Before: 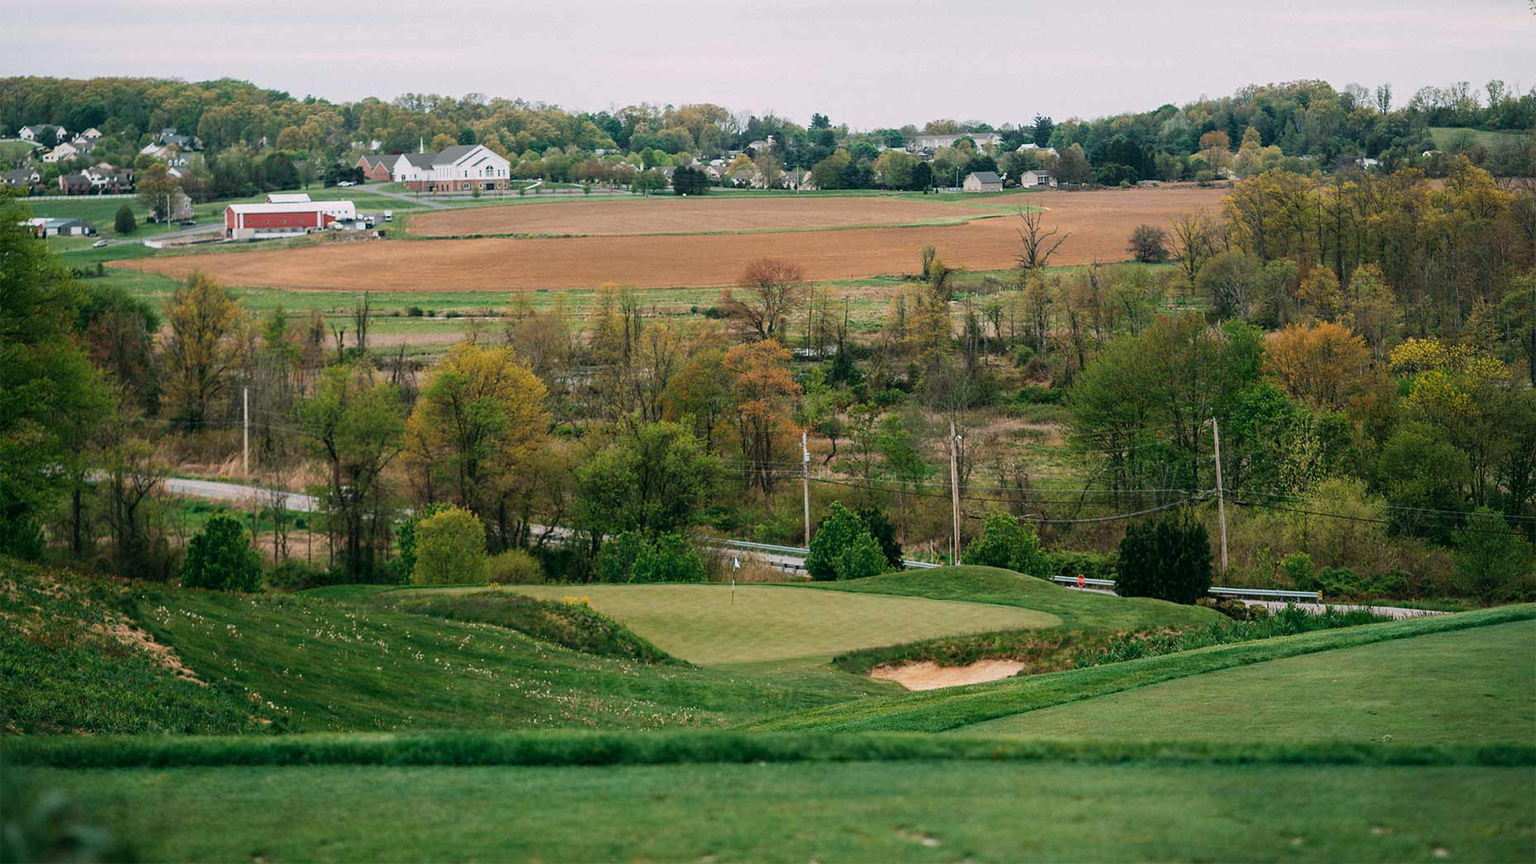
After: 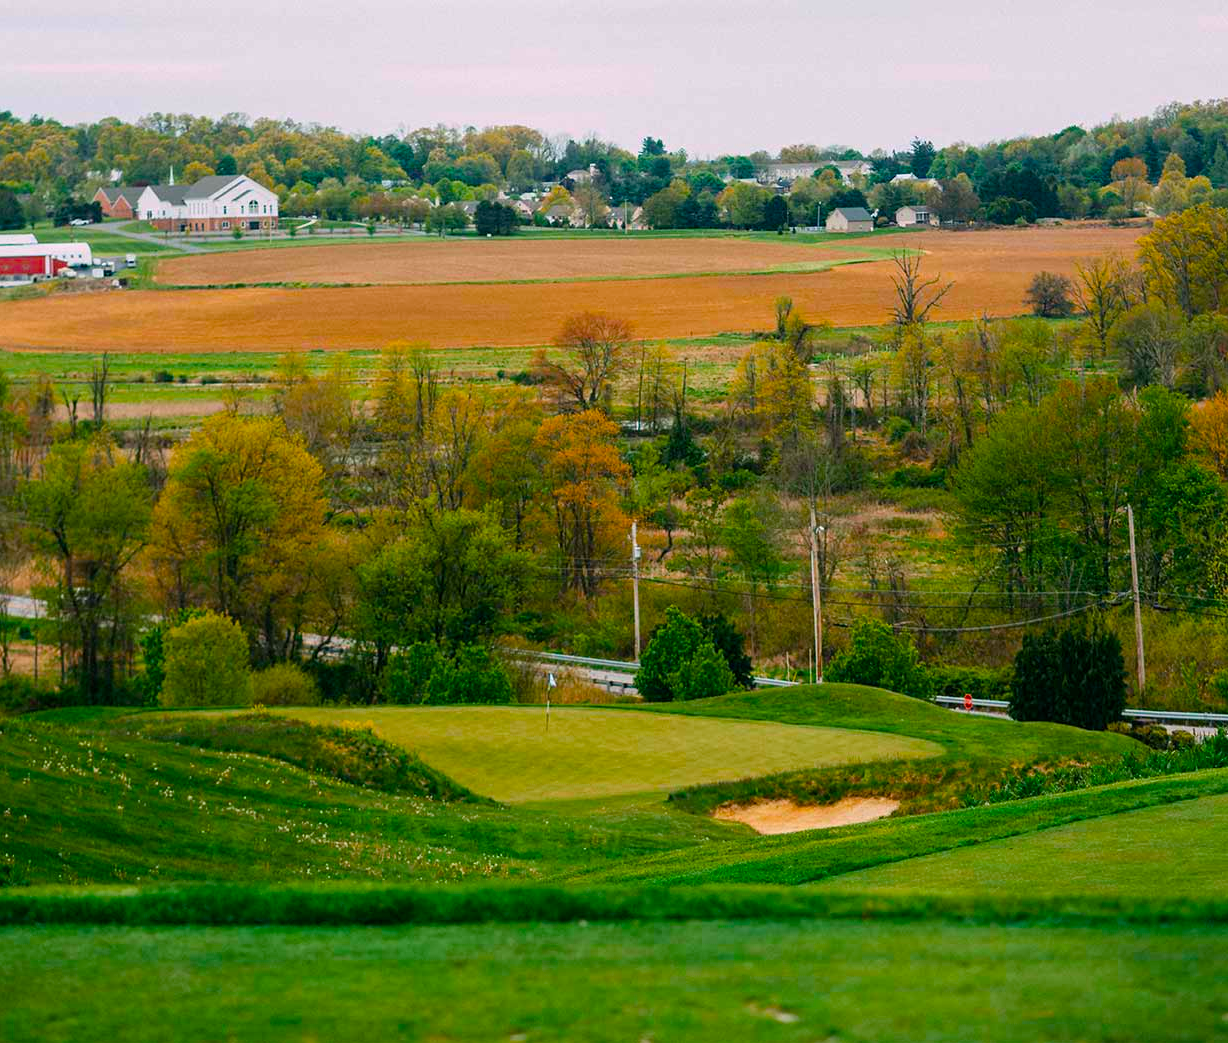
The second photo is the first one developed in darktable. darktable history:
exposure: exposure 0.017 EV, compensate highlight preservation false
color balance rgb: highlights gain › chroma 0.114%, highlights gain › hue 331.58°, shadows fall-off 298.678%, white fulcrum 1.99 EV, highlights fall-off 299.782%, perceptual saturation grading › global saturation 39.684%, perceptual saturation grading › highlights -25.256%, perceptual saturation grading › mid-tones 34.839%, perceptual saturation grading › shadows 36.224%, mask middle-gray fulcrum 99.868%, contrast gray fulcrum 38.315%
crop and rotate: left 18.257%, right 15.539%
